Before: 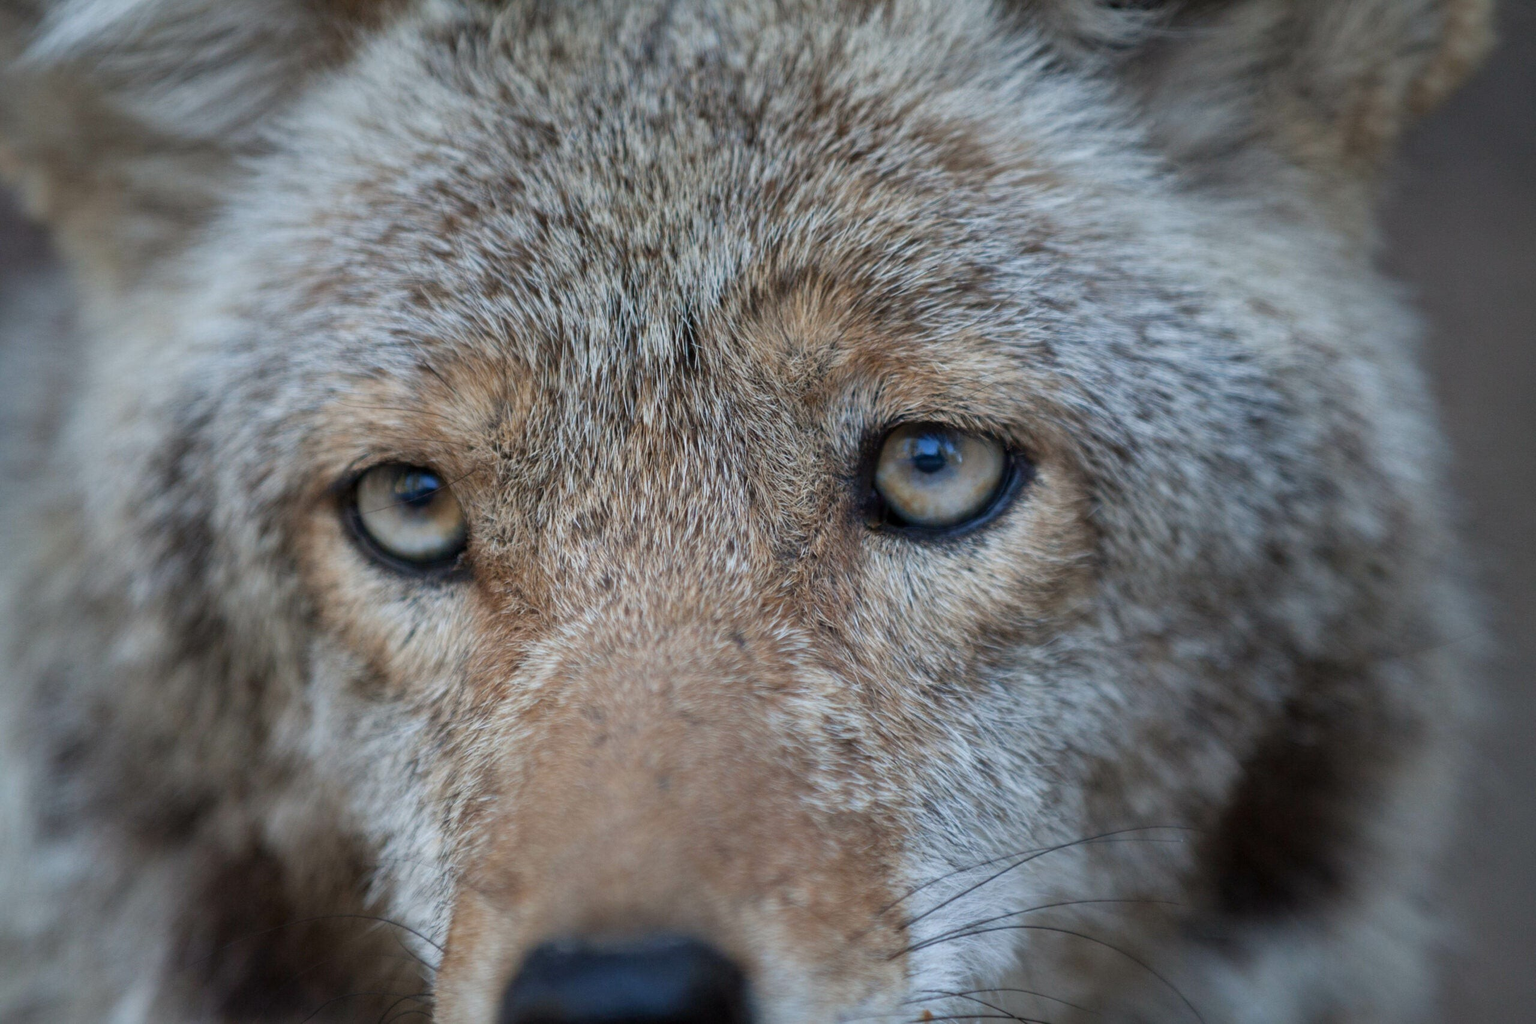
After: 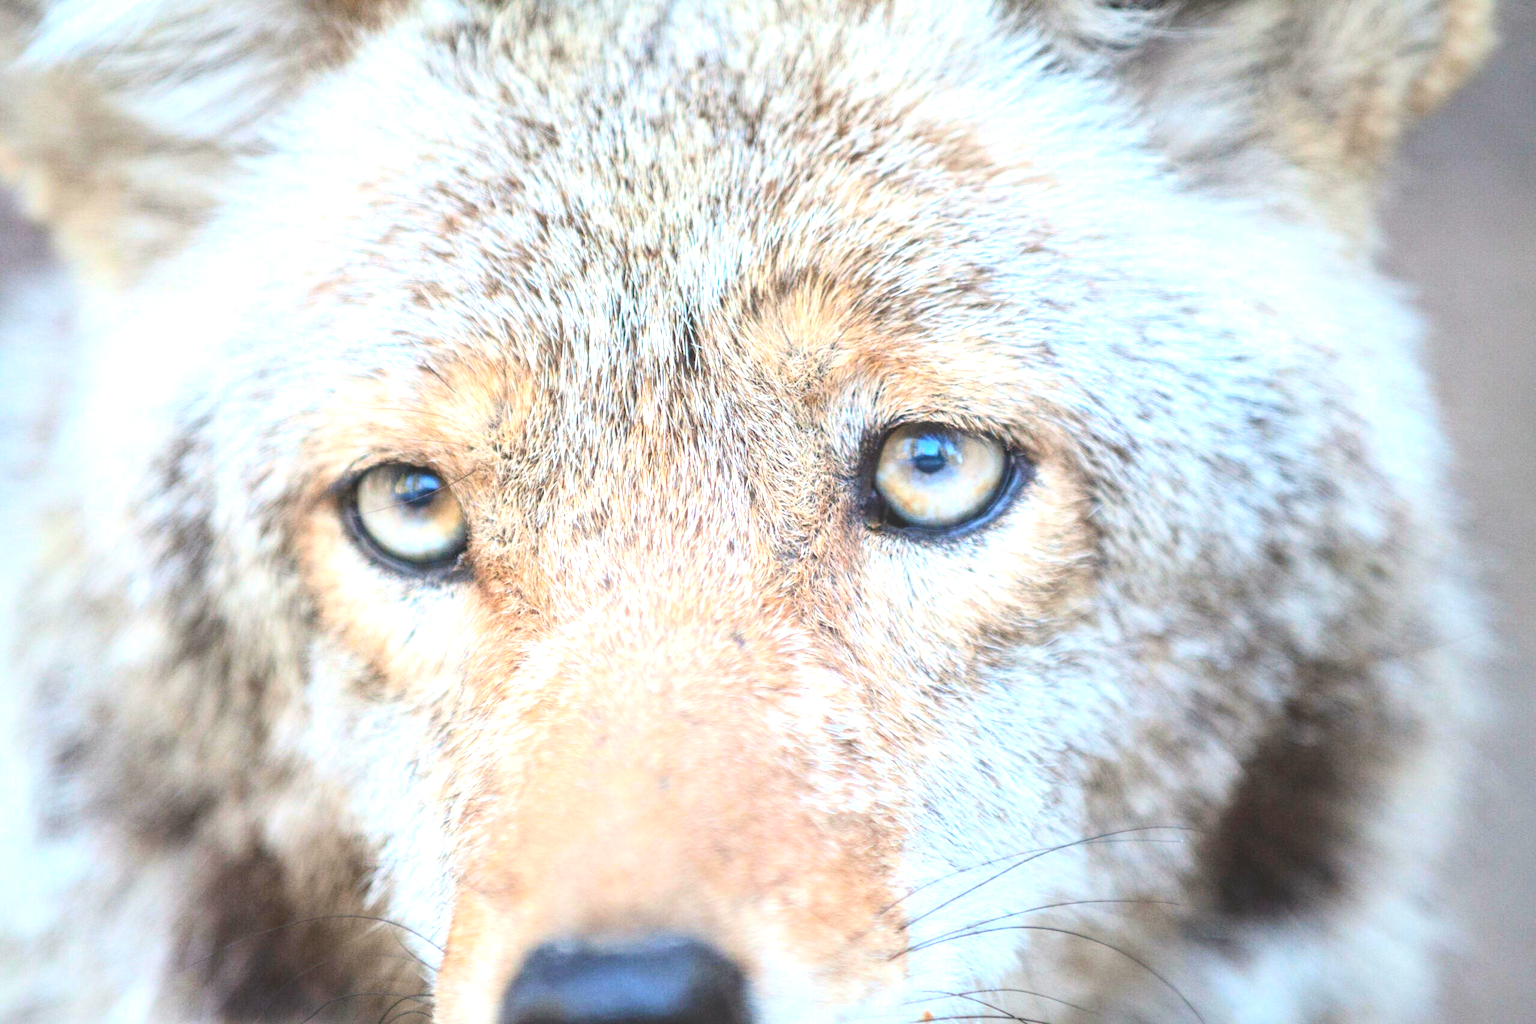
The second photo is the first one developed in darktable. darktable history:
tone equalizer: -8 EV -0.728 EV, -7 EV -0.694 EV, -6 EV -0.616 EV, -5 EV -0.374 EV, -3 EV 0.375 EV, -2 EV 0.6 EV, -1 EV 0.678 EV, +0 EV 0.773 EV
exposure: black level correction 0, exposure 1.198 EV, compensate highlight preservation false
contrast brightness saturation: contrast 0.204, brightness 0.158, saturation 0.223
local contrast: highlights 47%, shadows 4%, detail 100%
